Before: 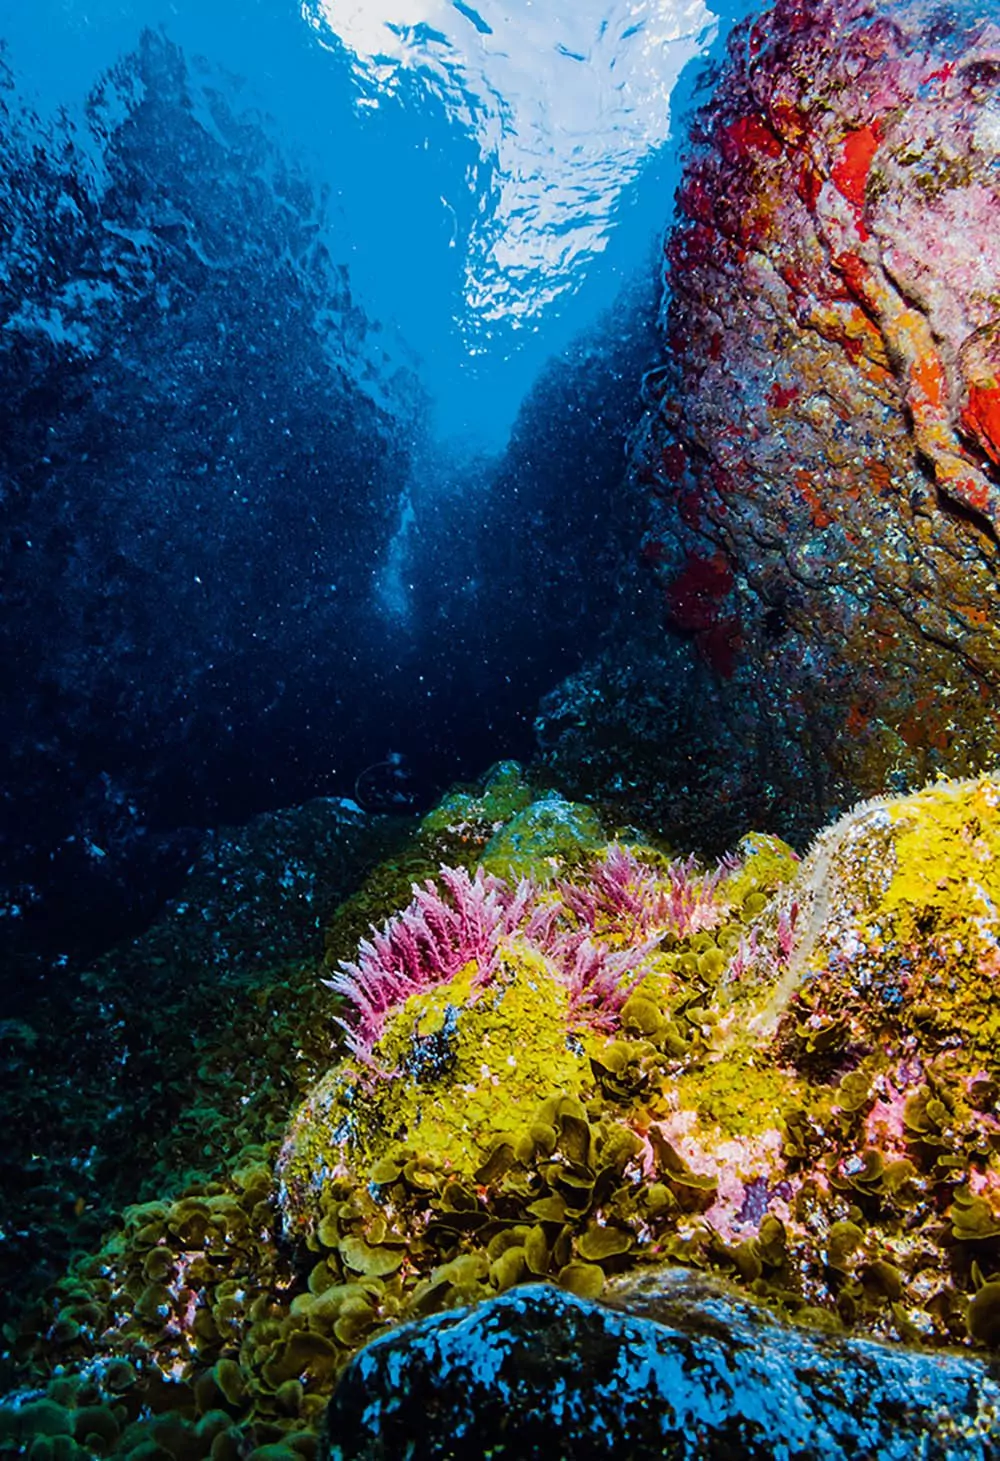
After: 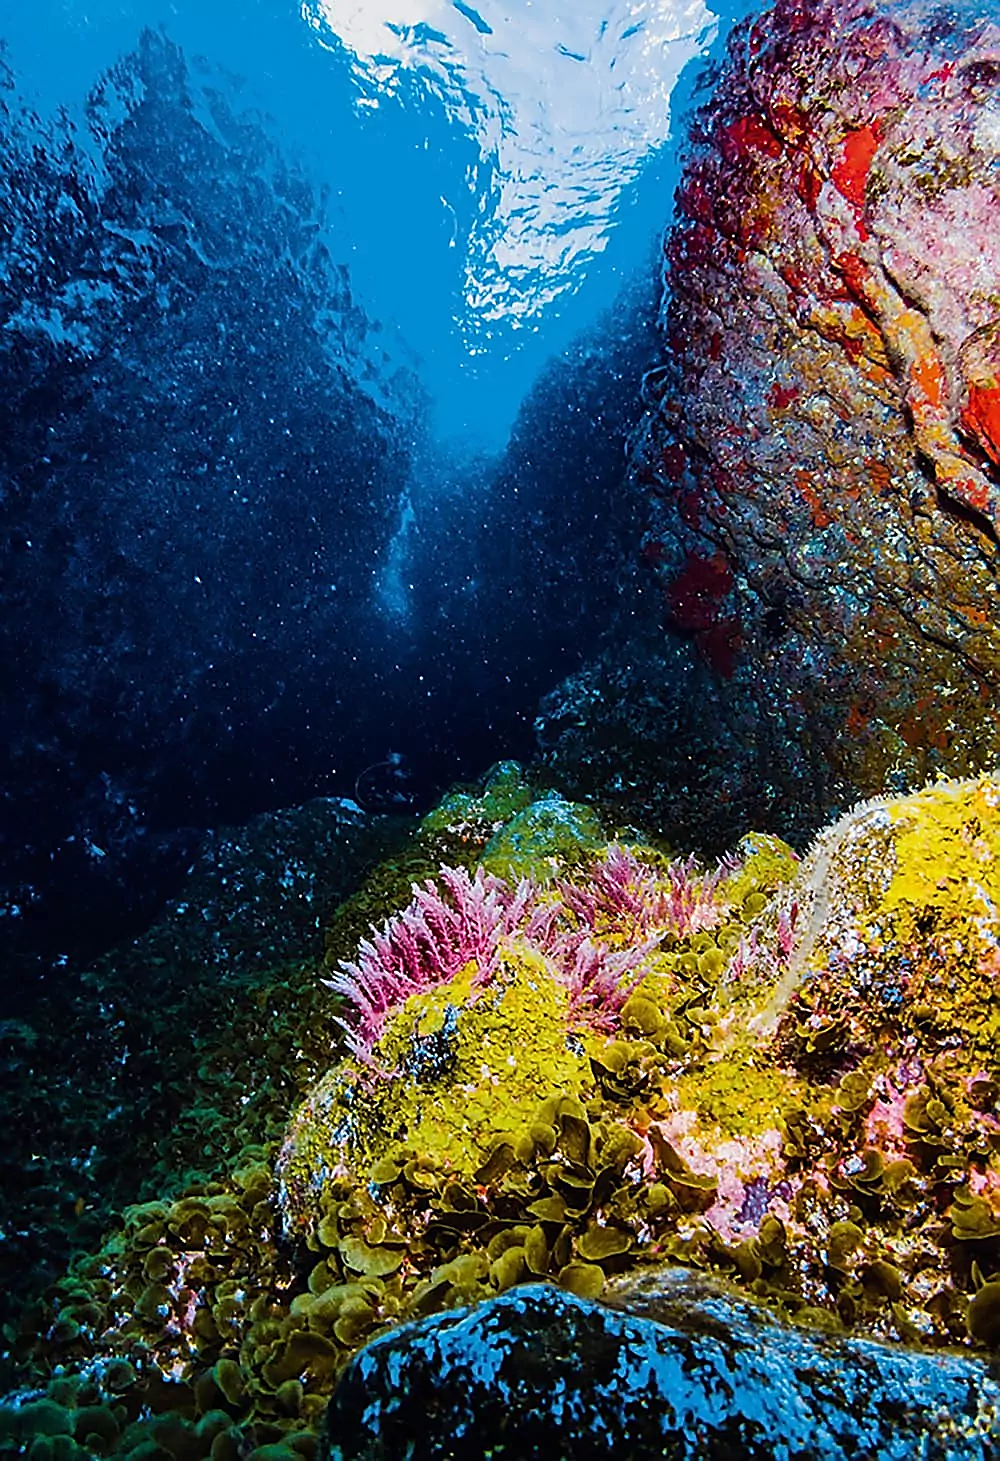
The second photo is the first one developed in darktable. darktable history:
sharpen: radius 1.386, amount 1.241, threshold 0.791
